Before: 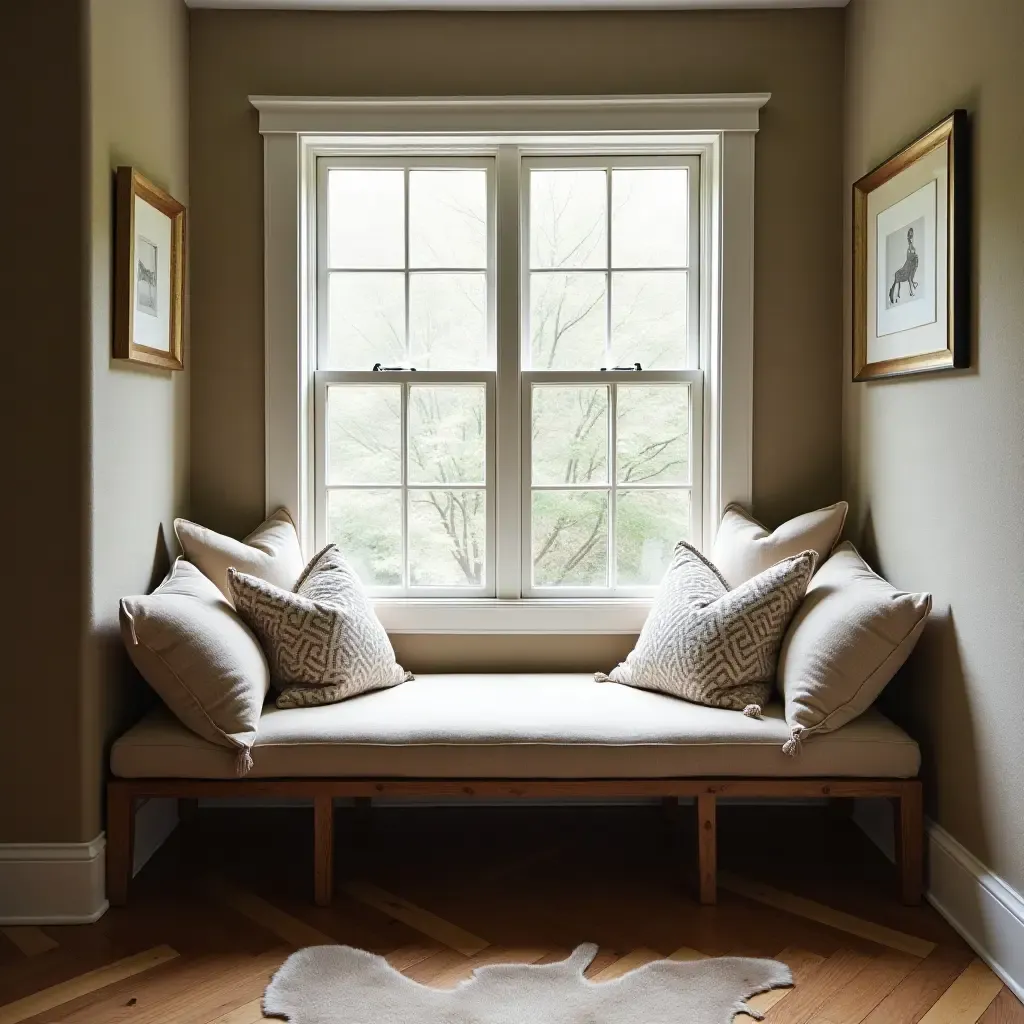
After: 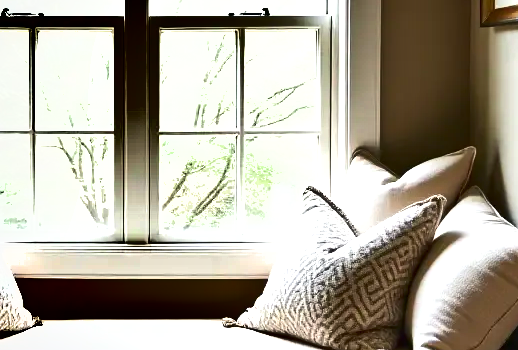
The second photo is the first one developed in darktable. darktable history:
shadows and highlights: white point adjustment 0.124, highlights -70.56, soften with gaussian
exposure: black level correction 0, exposure 0.695 EV, compensate exposure bias true, compensate highlight preservation false
contrast brightness saturation: contrast 0.149, brightness -0.012, saturation 0.096
crop: left 36.388%, top 34.756%, right 12.935%, bottom 31.026%
